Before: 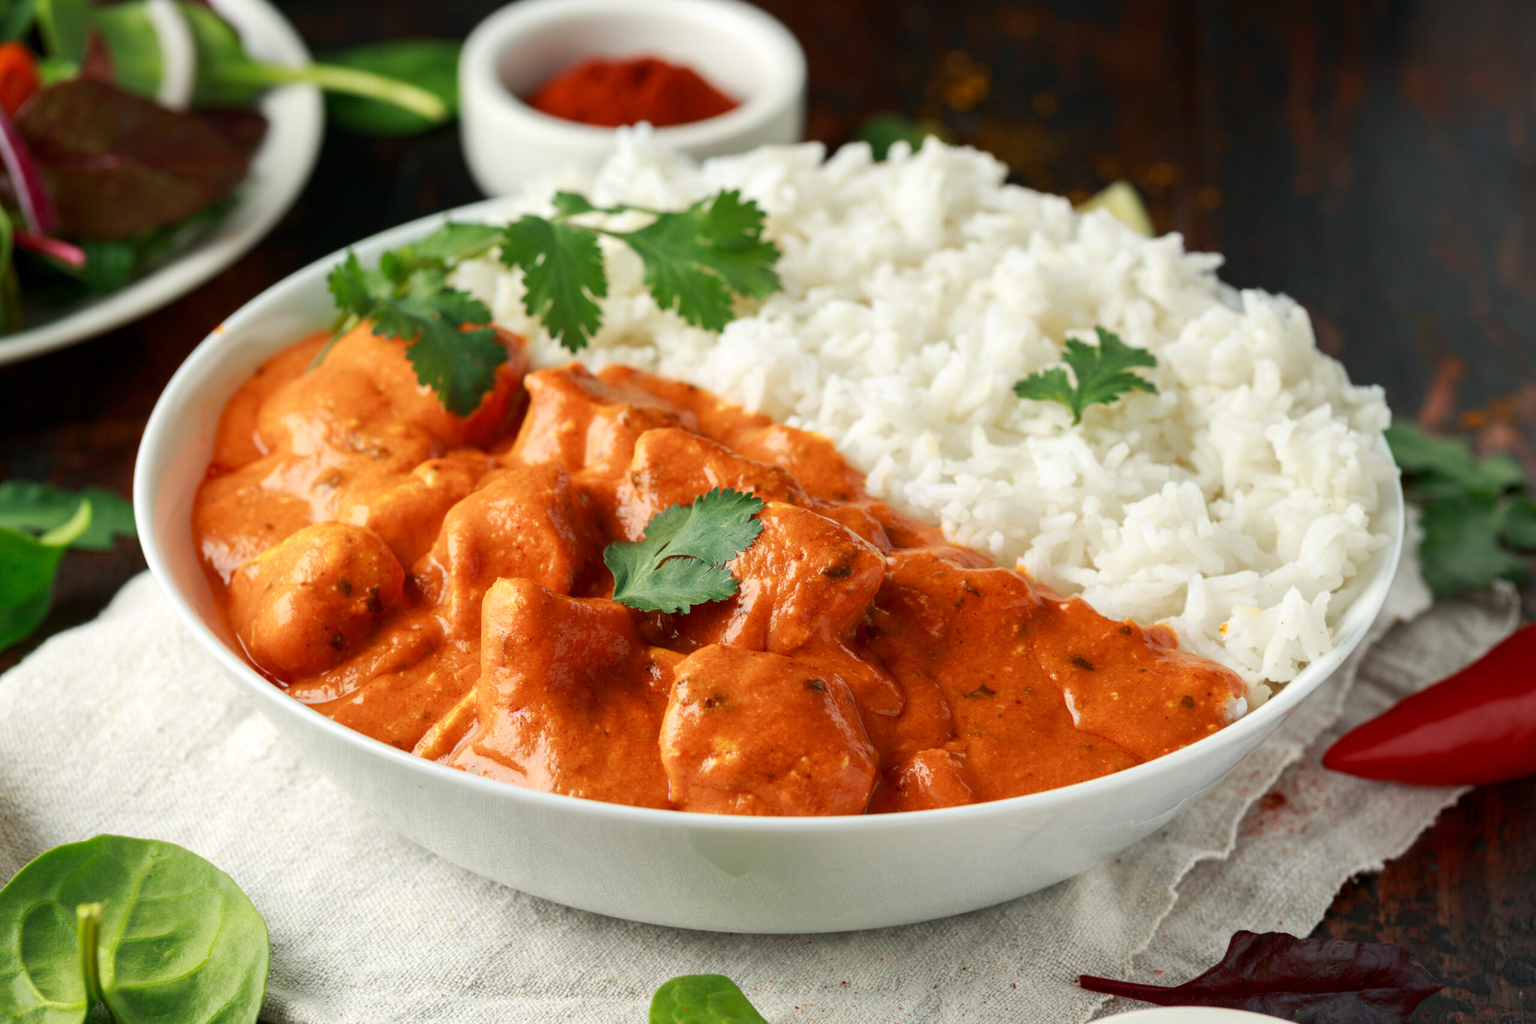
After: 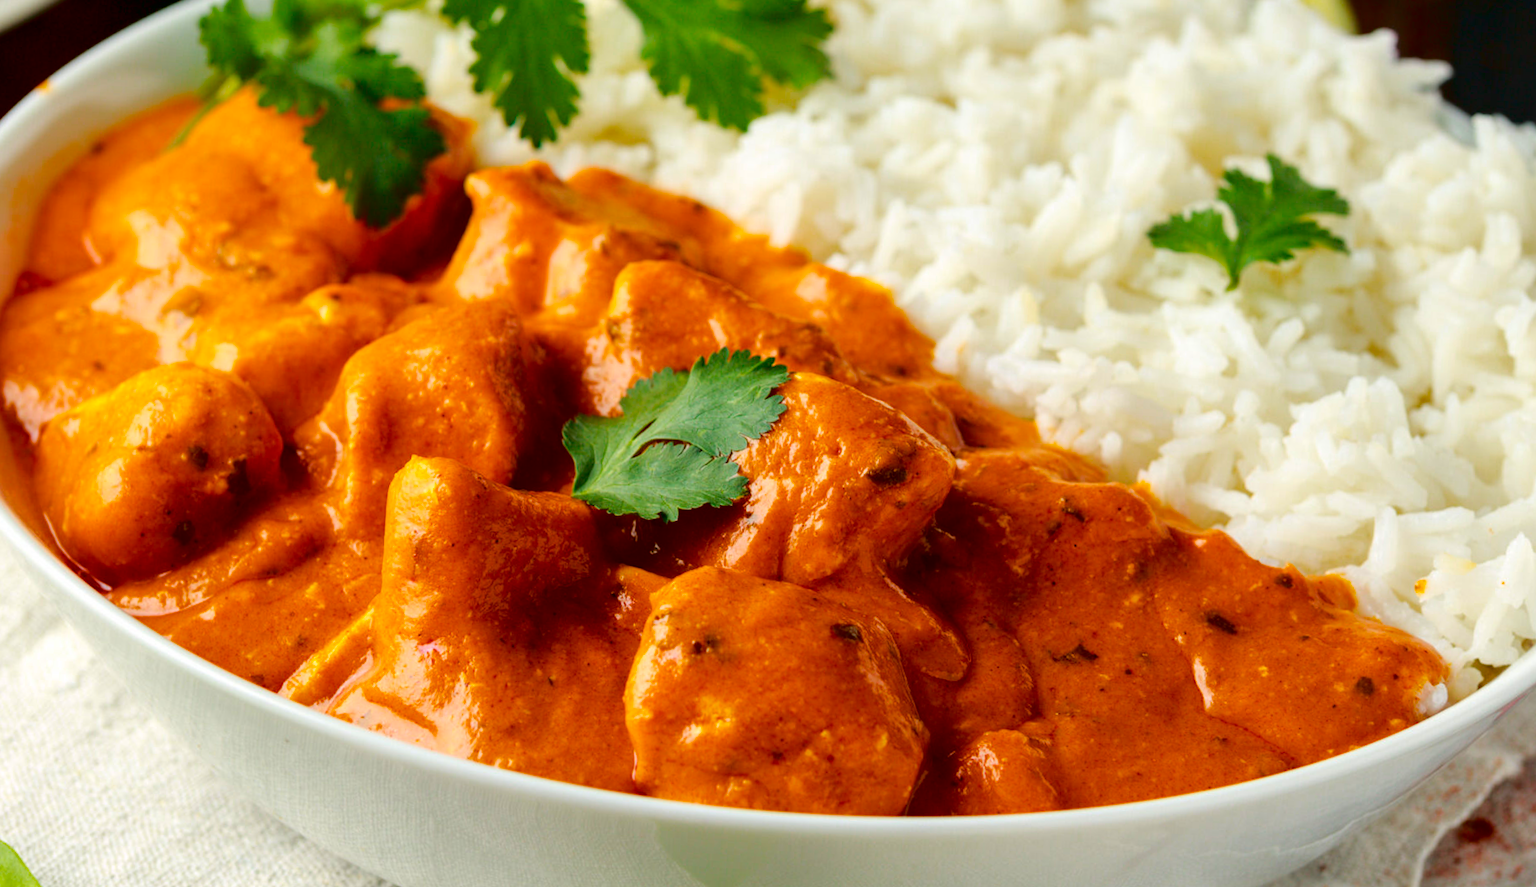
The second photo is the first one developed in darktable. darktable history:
color balance rgb: linear chroma grading › global chroma 15%, perceptual saturation grading › global saturation 30%
crop and rotate: angle -3.37°, left 9.79%, top 20.73%, right 12.42%, bottom 11.82%
fill light: exposure -2 EV, width 8.6
